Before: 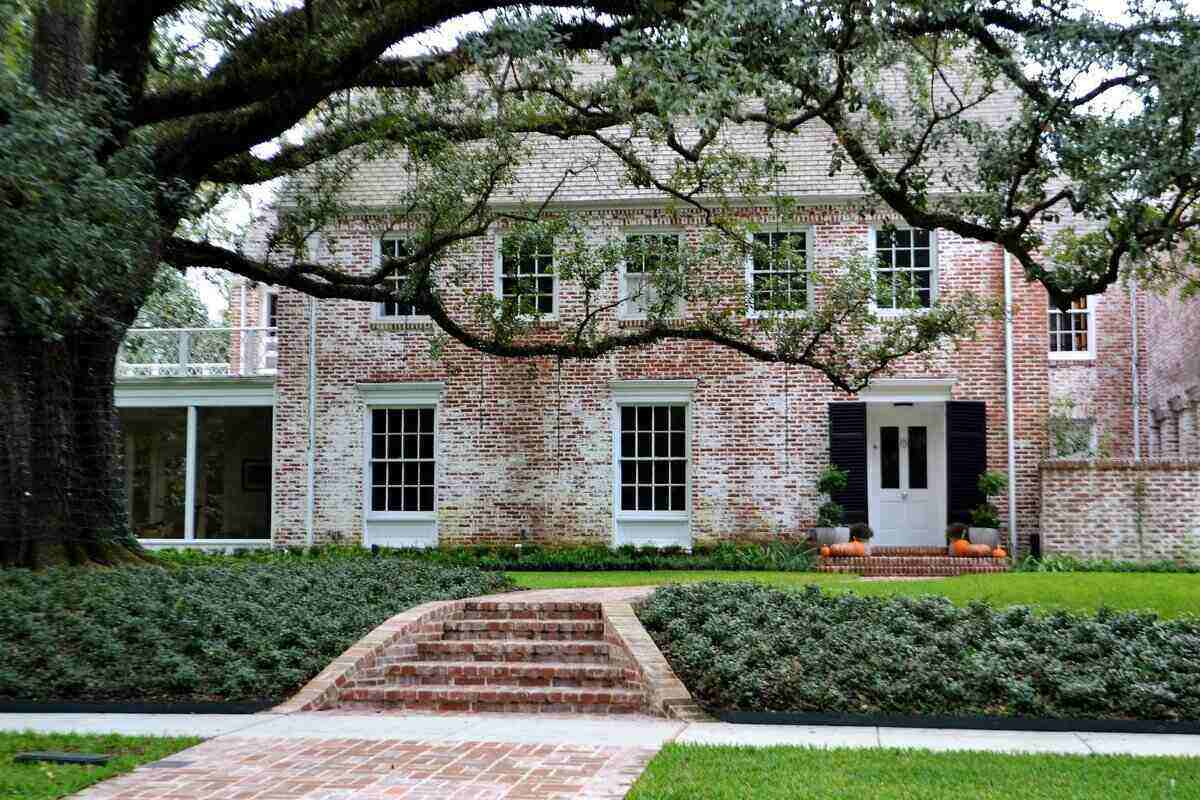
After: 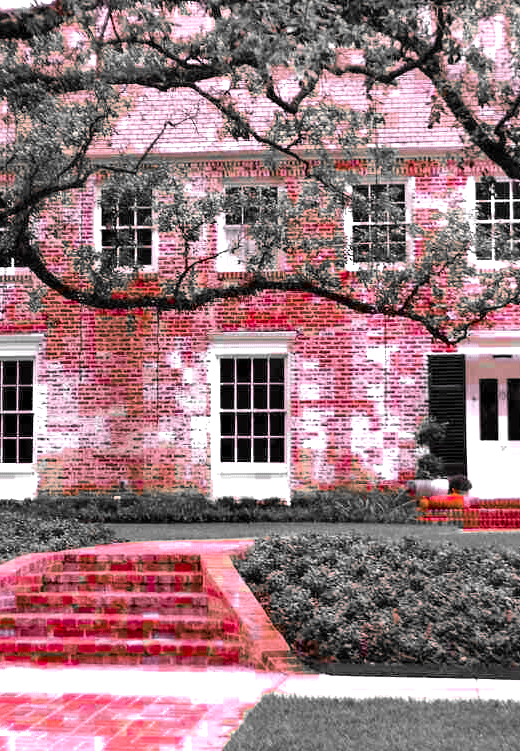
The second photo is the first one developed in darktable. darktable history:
tone equalizer: on, module defaults
crop: left 33.452%, top 6.025%, right 23.155%
color zones: curves: ch0 [(0, 0.352) (0.143, 0.407) (0.286, 0.386) (0.429, 0.431) (0.571, 0.829) (0.714, 0.853) (0.857, 0.833) (1, 0.352)]; ch1 [(0, 0.604) (0.072, 0.726) (0.096, 0.608) (0.205, 0.007) (0.571, -0.006) (0.839, -0.013) (0.857, -0.012) (1, 0.604)]
exposure: black level correction 0, exposure 0.5 EV, compensate highlight preservation false
color correction: highlights b* 3
color balance rgb: linear chroma grading › global chroma 10%, perceptual saturation grading › global saturation 30%, global vibrance 10%
white balance: red 1.188, blue 1.11
